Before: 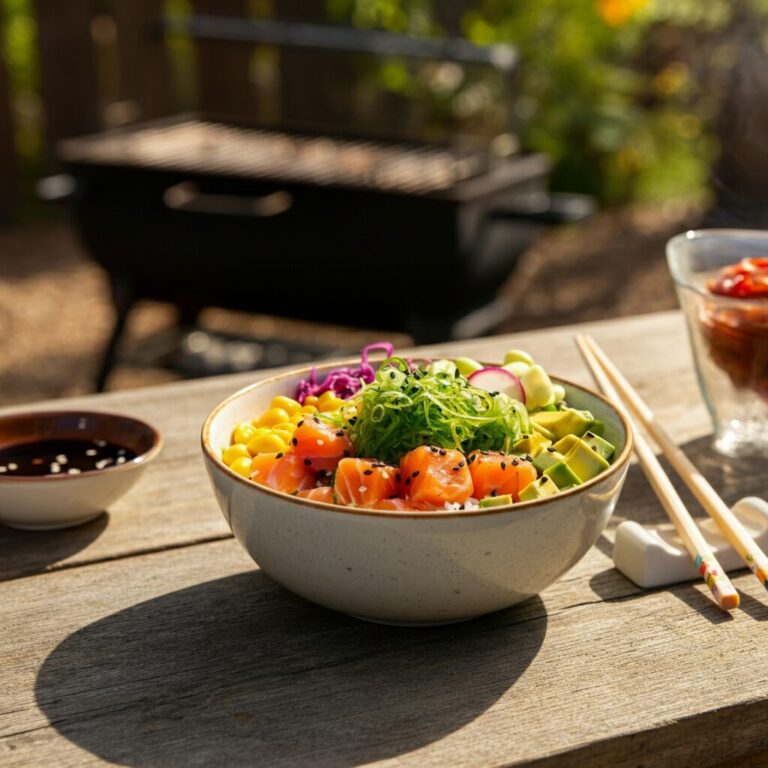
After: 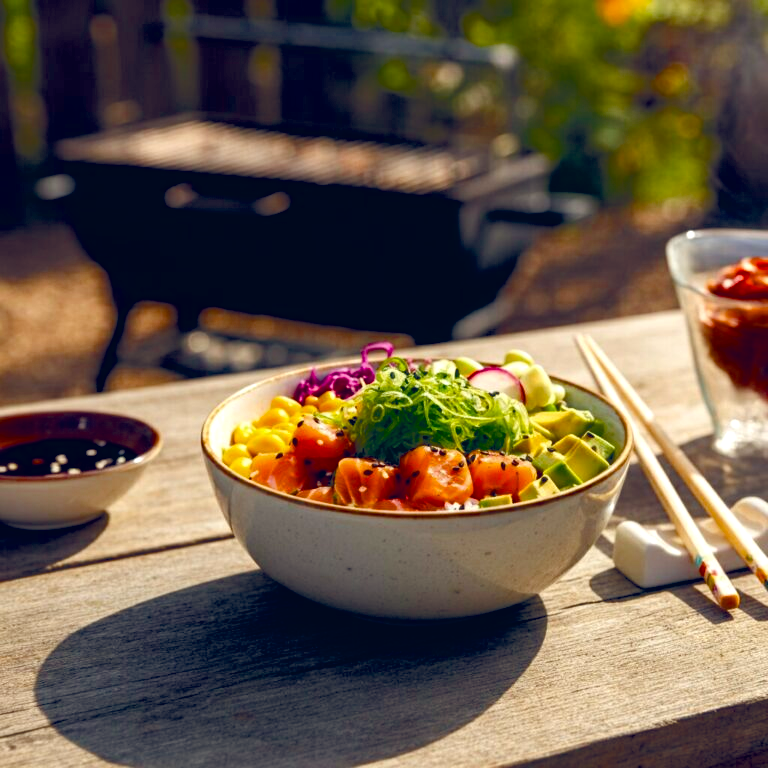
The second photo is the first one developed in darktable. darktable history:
color balance rgb: global offset › luminance 0.399%, global offset › chroma 0.218%, global offset › hue 254.95°, perceptual saturation grading › global saturation 34.554%, perceptual saturation grading › highlights -29.942%, perceptual saturation grading › shadows 35.618%, perceptual brilliance grading › global brilliance 10.285%, saturation formula JzAzBz (2021)
